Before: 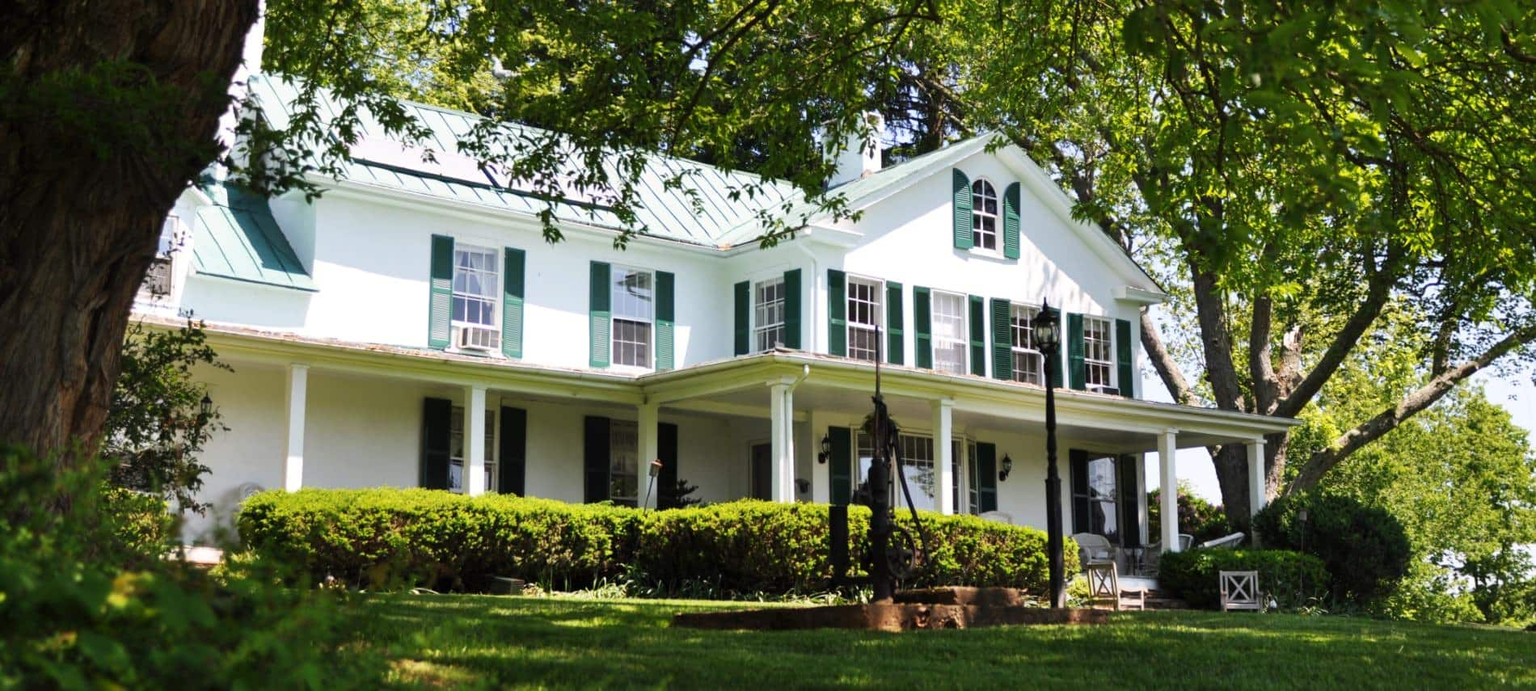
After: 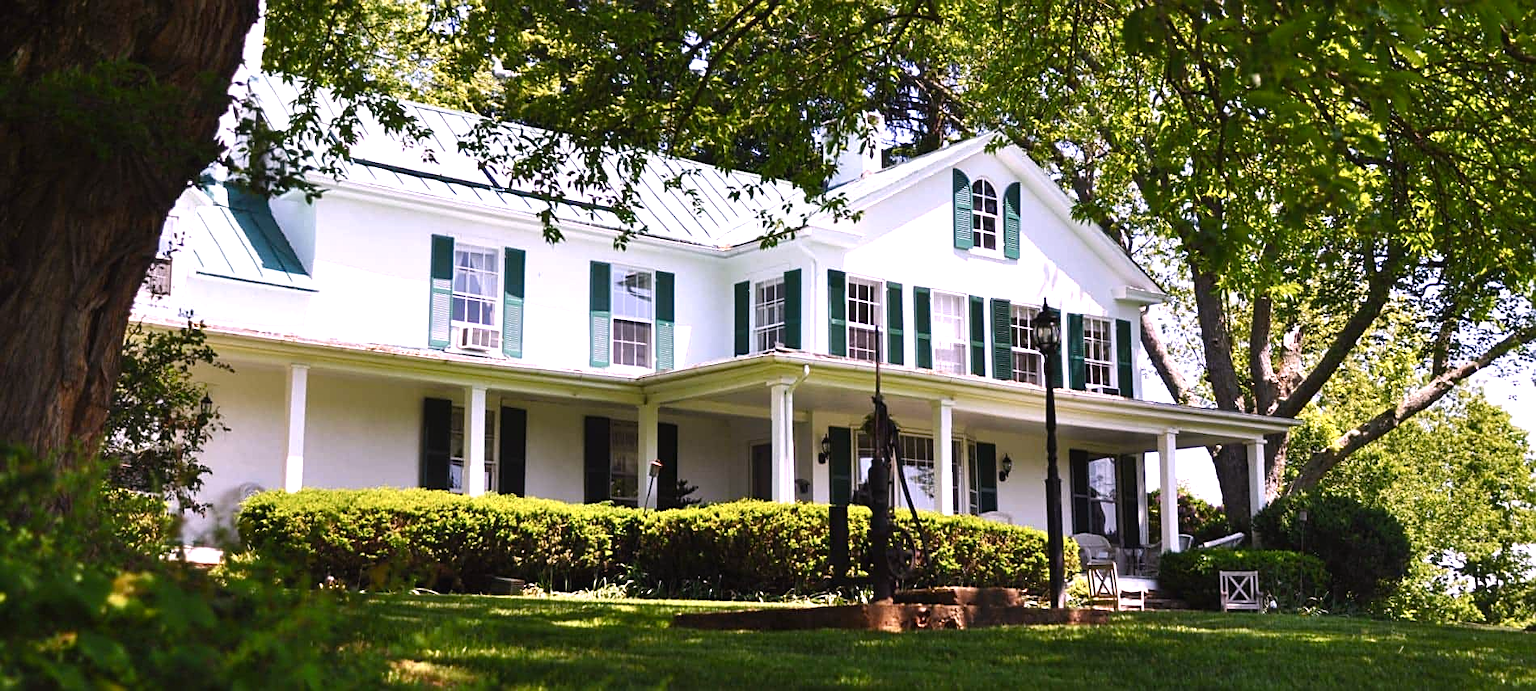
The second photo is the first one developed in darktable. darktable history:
color balance rgb: shadows lift › chroma 1%, shadows lift › hue 28.8°, power › hue 60°, highlights gain › chroma 1%, highlights gain › hue 60°, global offset › luminance 0.25%, perceptual saturation grading › highlights -20%, perceptual saturation grading › shadows 20%, perceptual brilliance grading › highlights 10%, perceptual brilliance grading › shadows -5%, global vibrance 19.67%
white balance: red 1.066, blue 1.119
sharpen: on, module defaults
